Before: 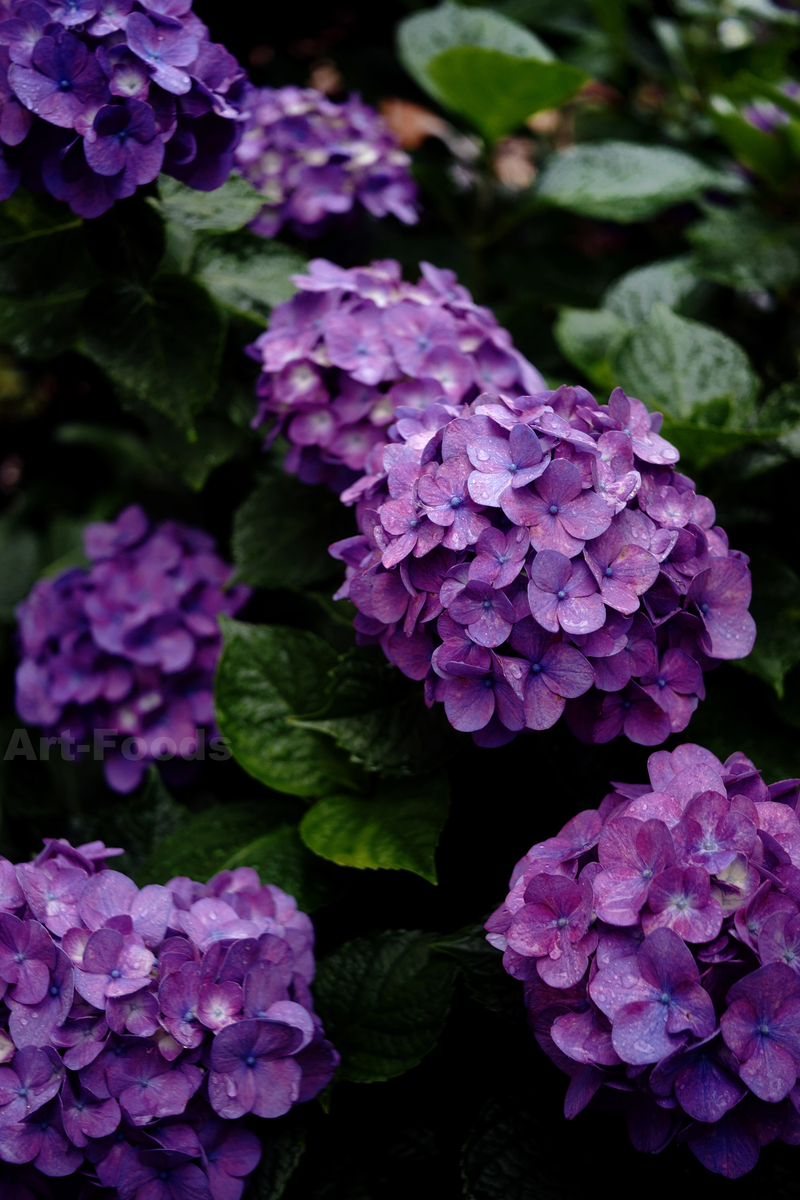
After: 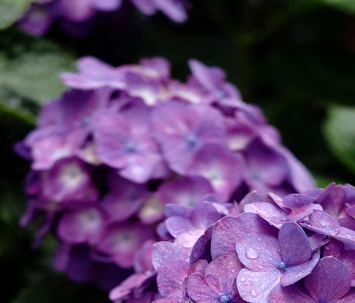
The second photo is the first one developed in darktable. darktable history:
crop: left 28.938%, top 16.846%, right 26.678%, bottom 57.874%
